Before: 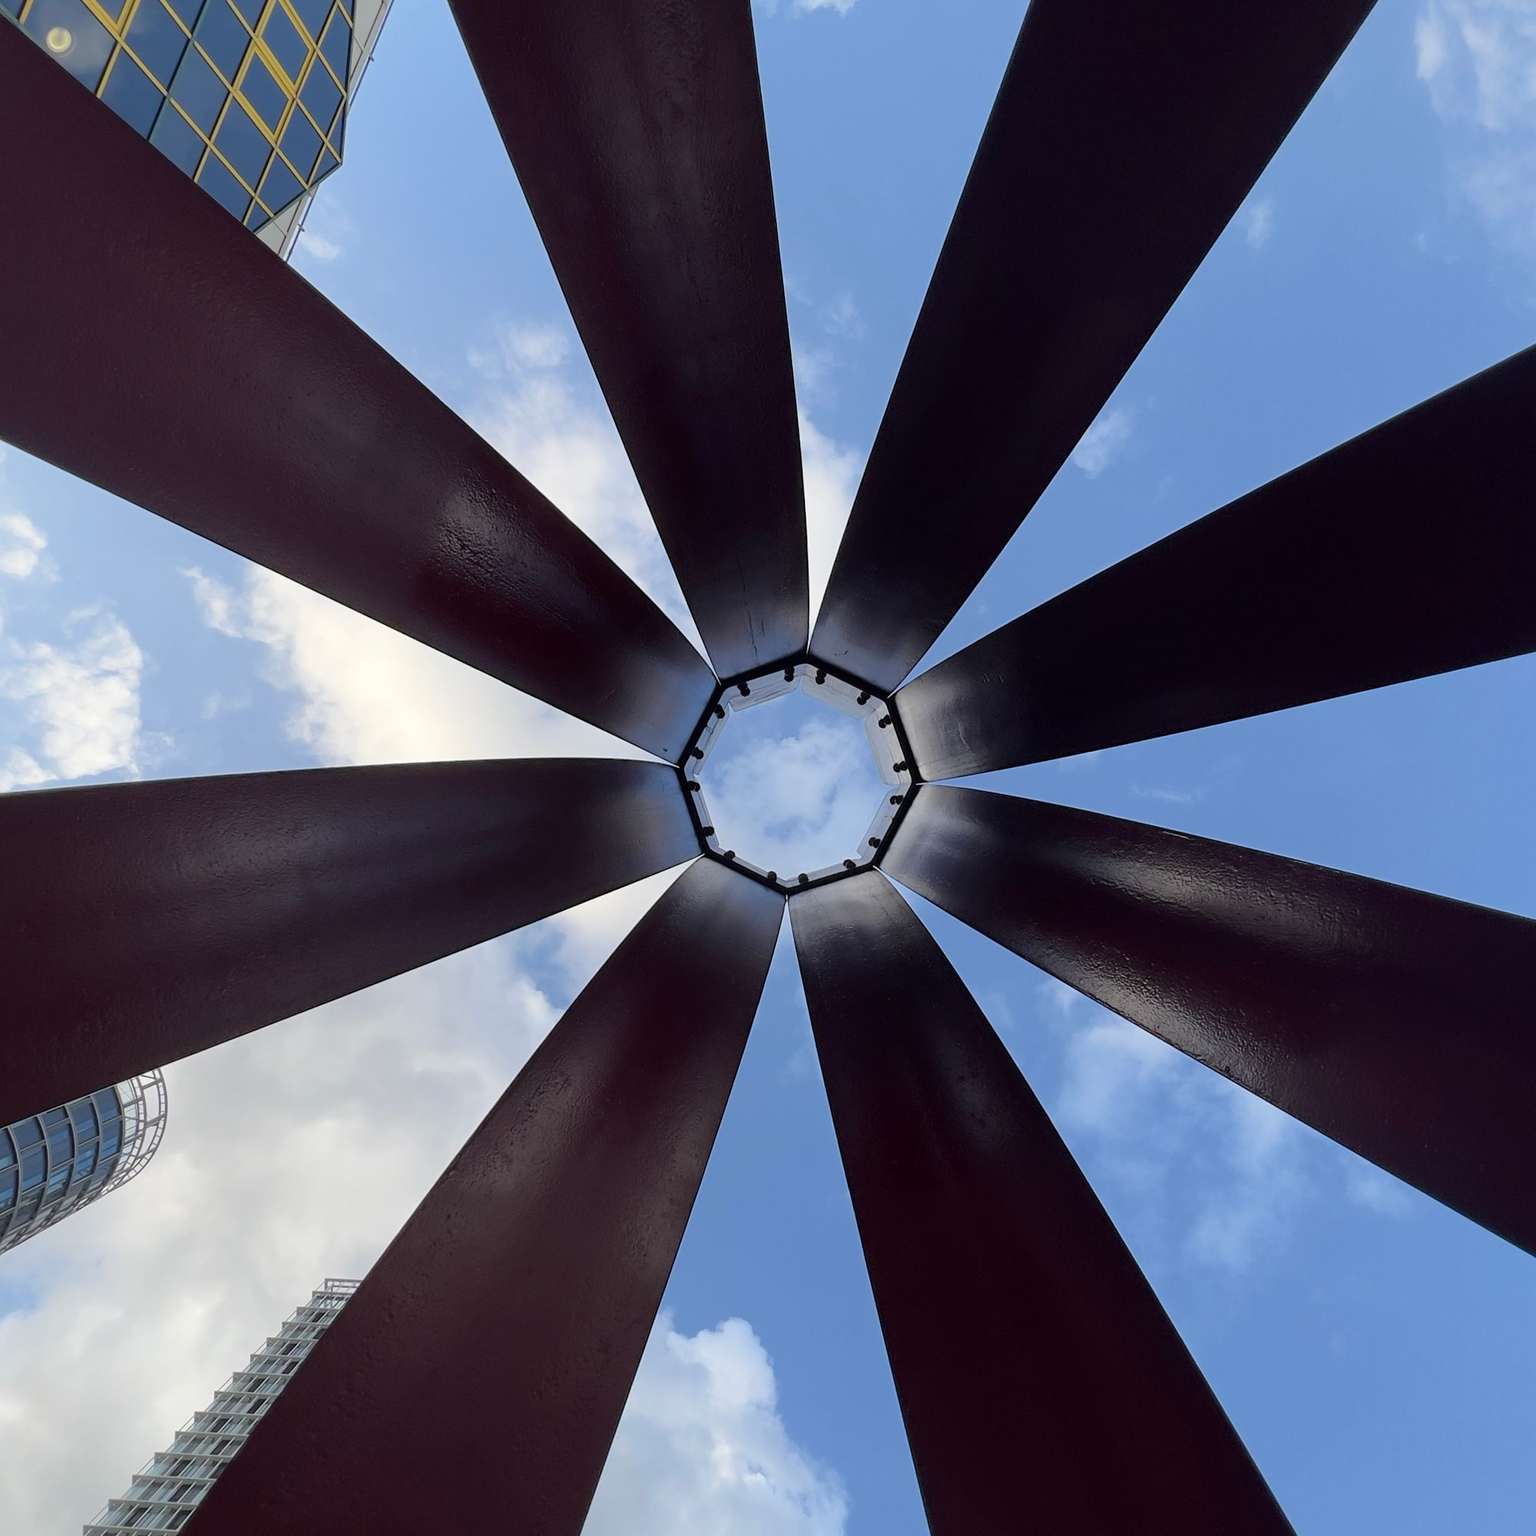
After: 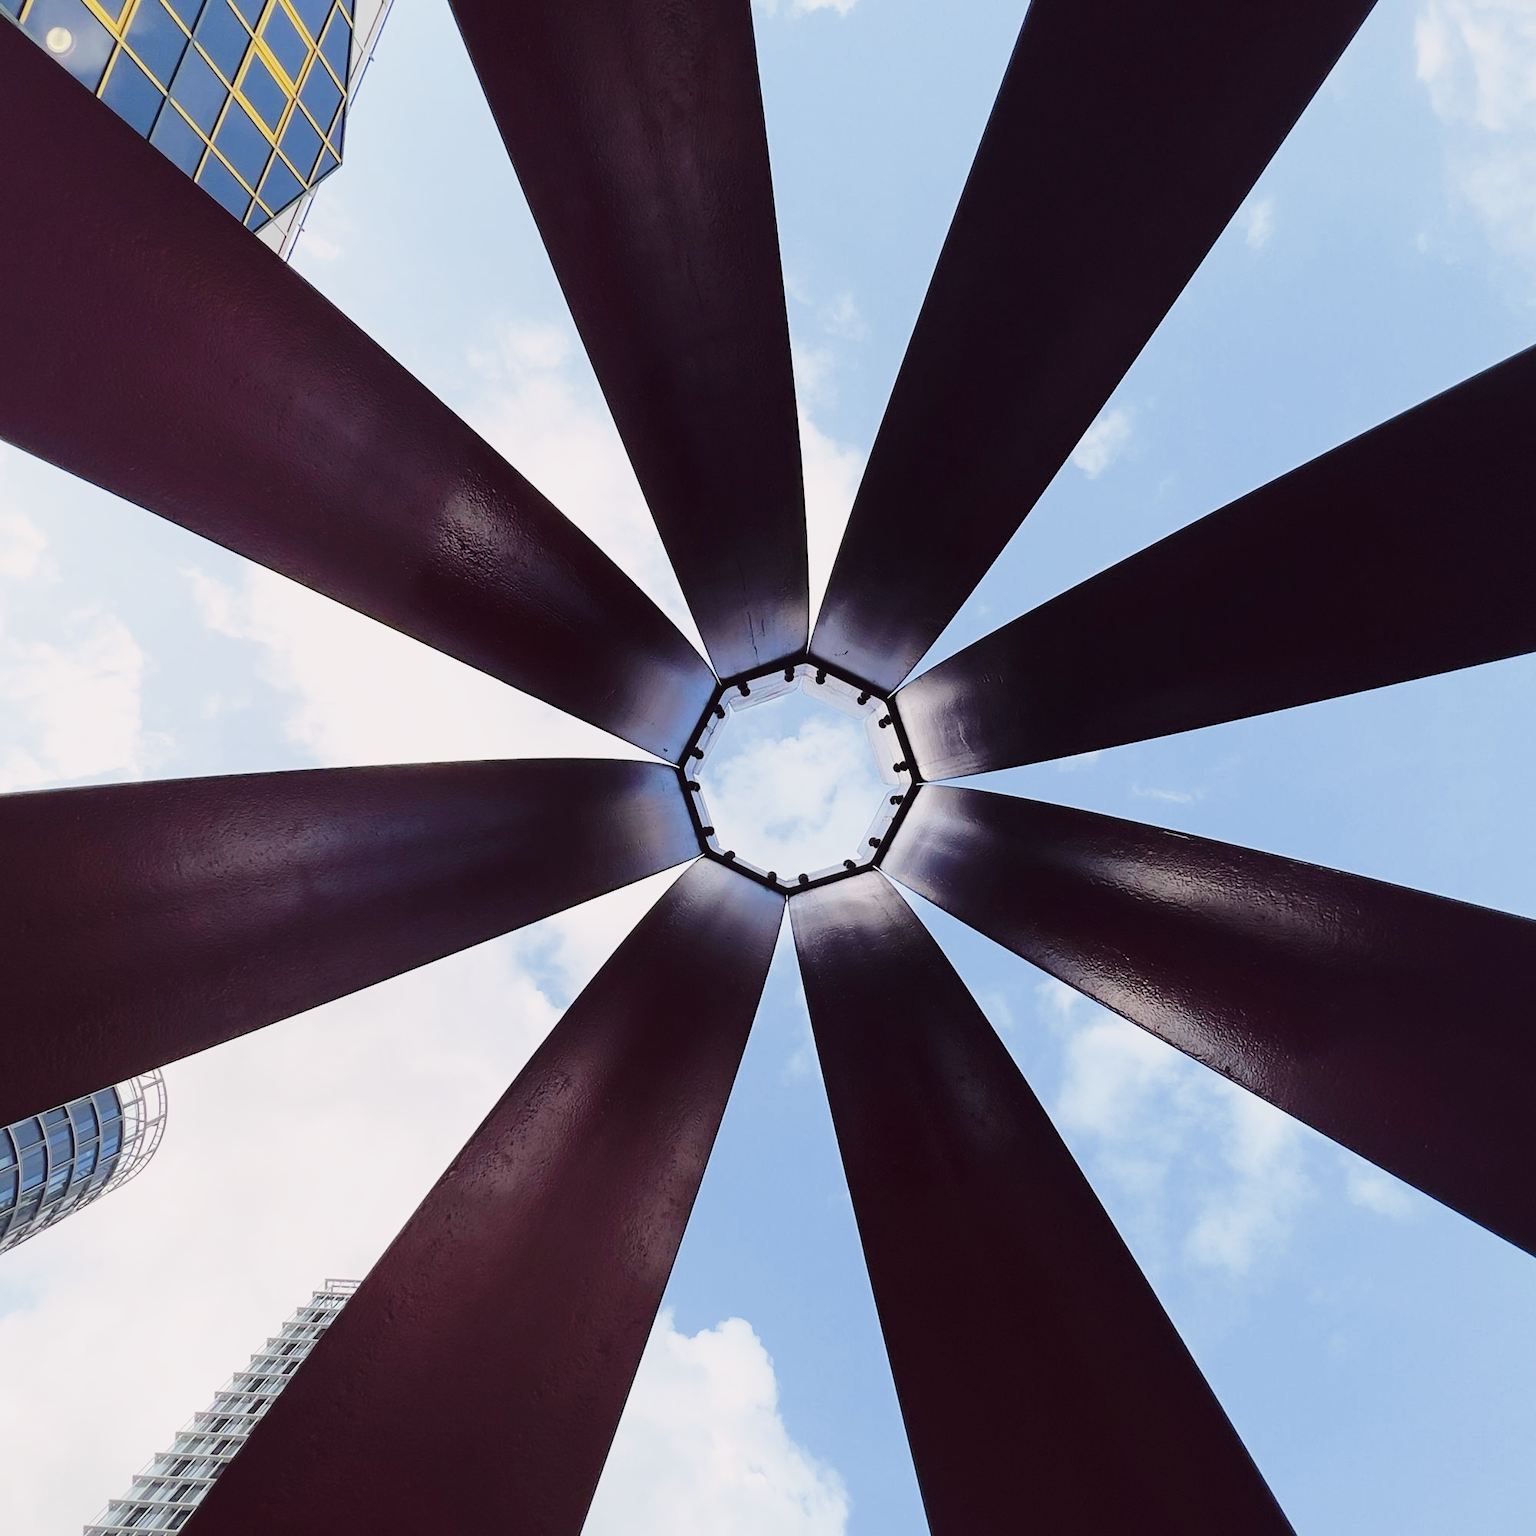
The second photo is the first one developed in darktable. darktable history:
base curve: curves: ch0 [(0, 0) (0.026, 0.03) (0.109, 0.232) (0.351, 0.748) (0.669, 0.968) (1, 1)], preserve colors none
tone curve: curves: ch0 [(0, 0.029) (0.253, 0.237) (1, 0.945)]; ch1 [(0, 0) (0.401, 0.42) (0.442, 0.47) (0.492, 0.498) (0.511, 0.523) (0.557, 0.565) (0.66, 0.683) (1, 1)]; ch2 [(0, 0) (0.394, 0.413) (0.5, 0.5) (0.578, 0.568) (1, 1)], color space Lab, independent channels, preserve colors none
